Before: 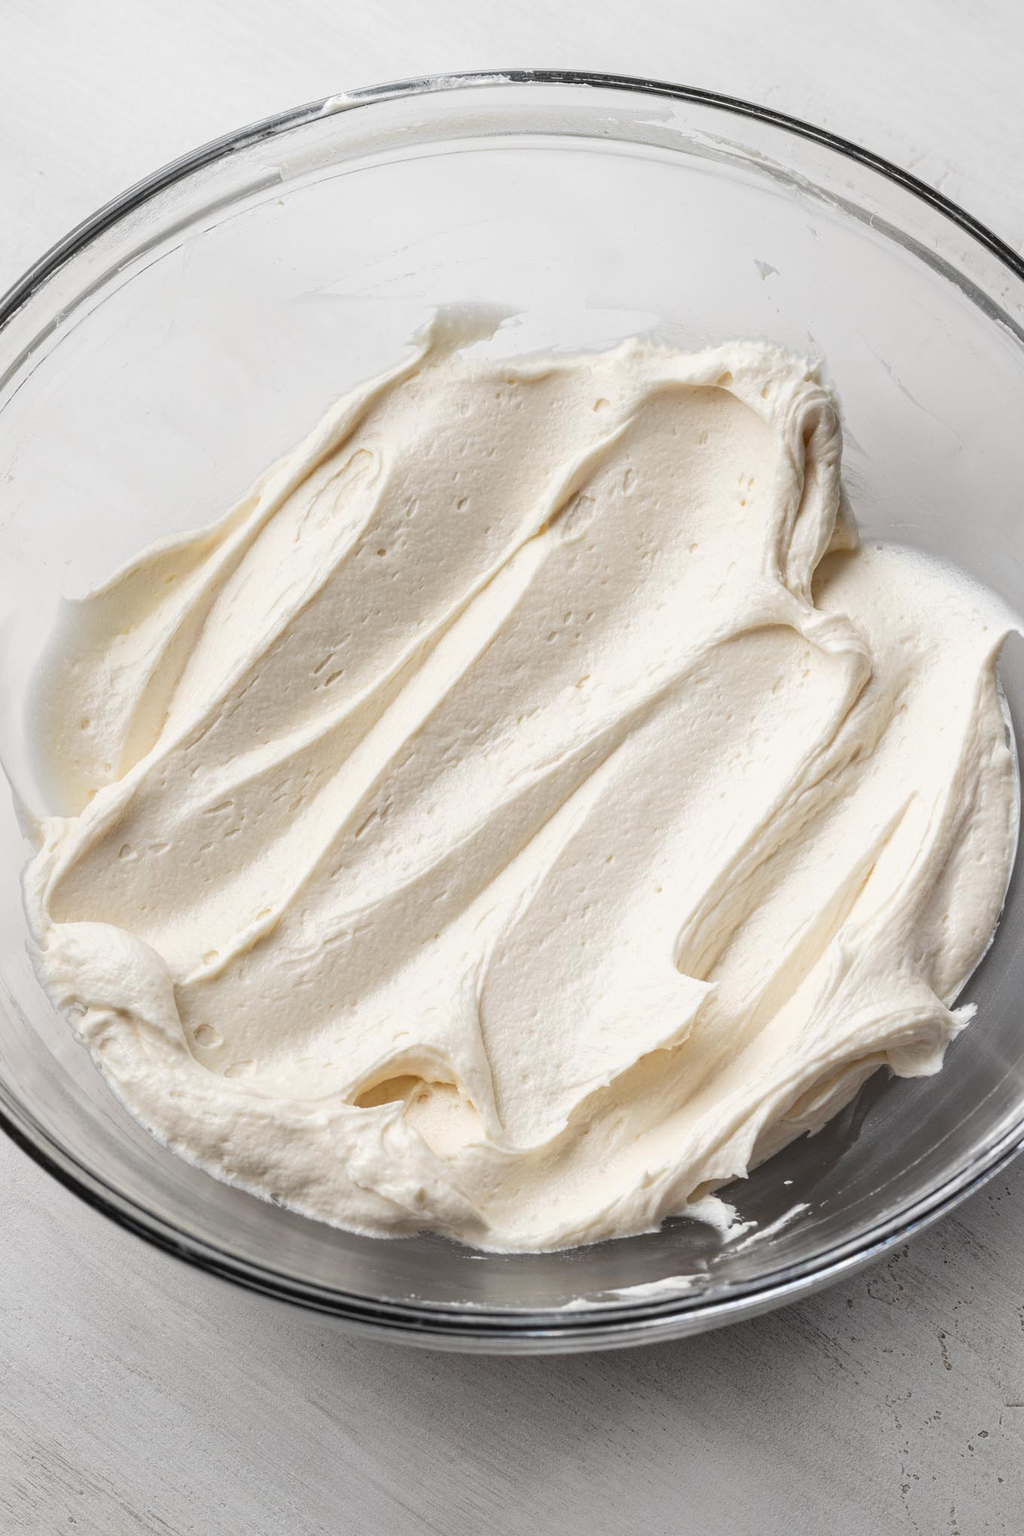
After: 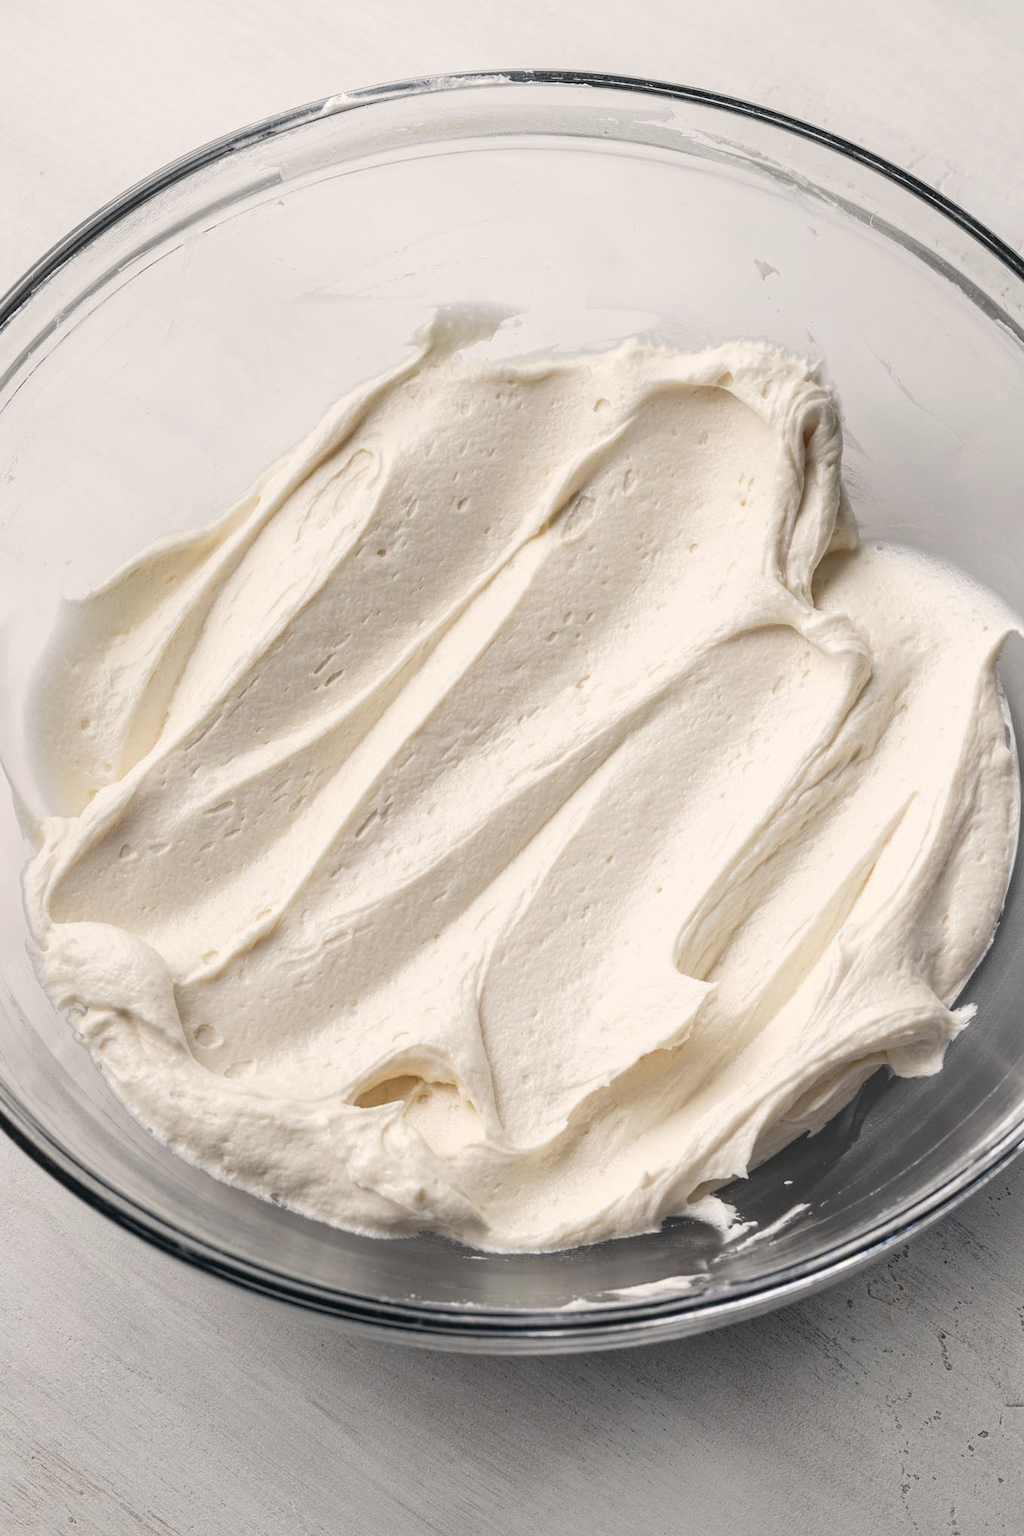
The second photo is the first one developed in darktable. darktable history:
color correction: highlights a* 2.92, highlights b* 5.01, shadows a* -2.56, shadows b* -4.95, saturation 0.818
